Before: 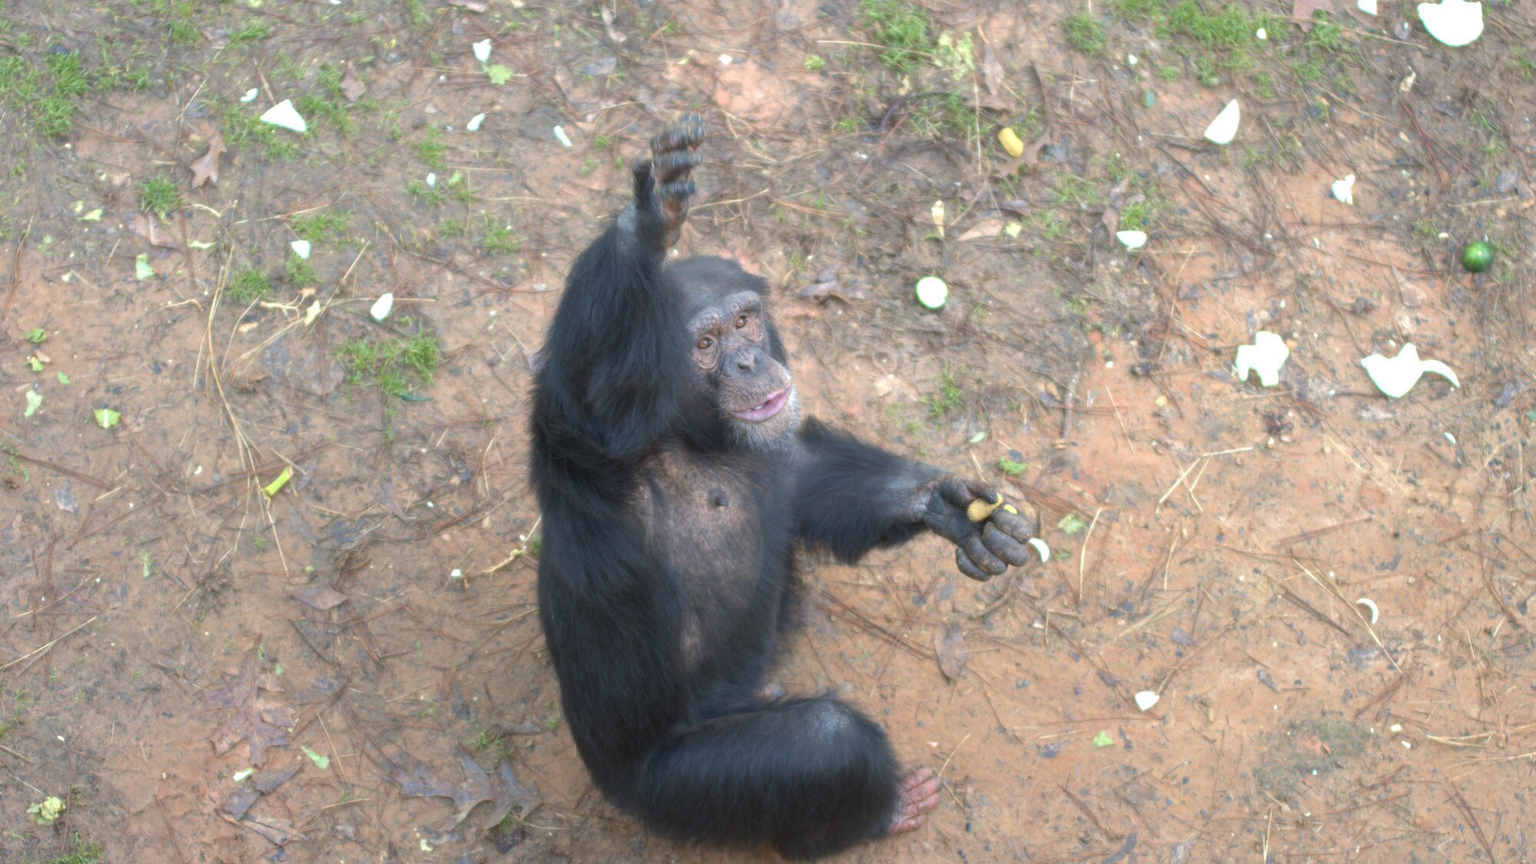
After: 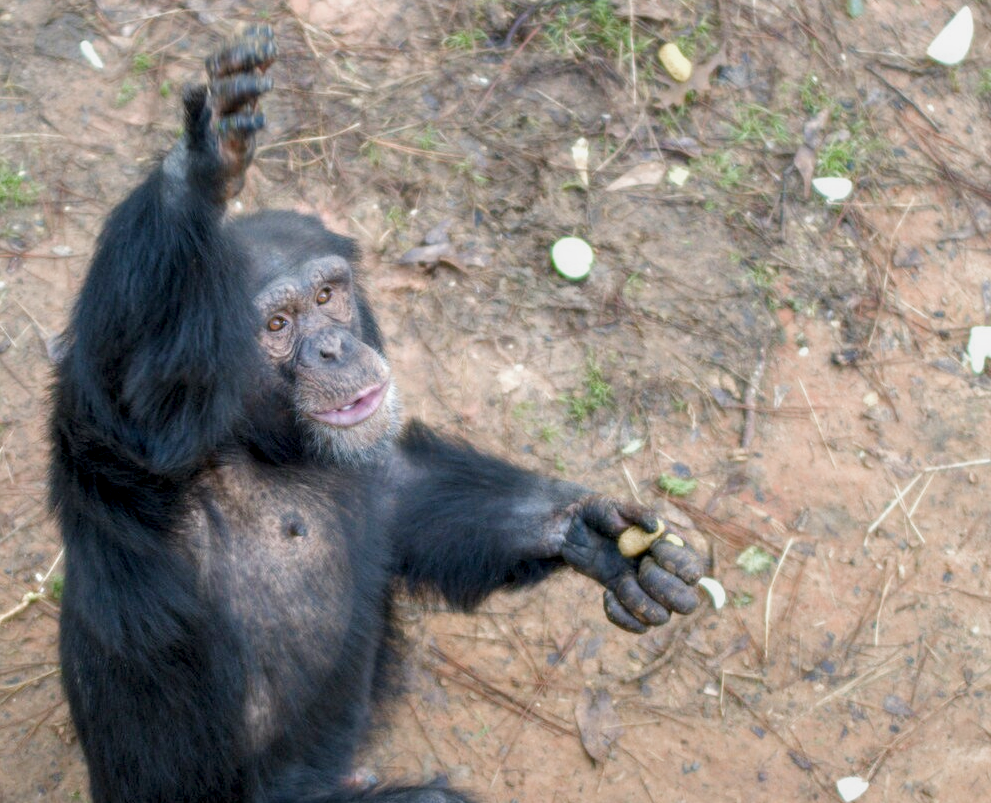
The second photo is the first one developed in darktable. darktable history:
crop: left 32.075%, top 10.976%, right 18.355%, bottom 17.596%
filmic rgb: middle gray luminance 18.42%, black relative exposure -11.25 EV, white relative exposure 3.75 EV, threshold 6 EV, target black luminance 0%, hardness 5.87, latitude 57.4%, contrast 0.963, shadows ↔ highlights balance 49.98%, add noise in highlights 0, preserve chrominance luminance Y, color science v3 (2019), use custom middle-gray values true, iterations of high-quality reconstruction 0, contrast in highlights soft, enable highlight reconstruction true
local contrast: highlights 60%, shadows 60%, detail 160%
color balance rgb: perceptual saturation grading › global saturation 20%, perceptual saturation grading › highlights -25%, perceptual saturation grading › shadows 50%
